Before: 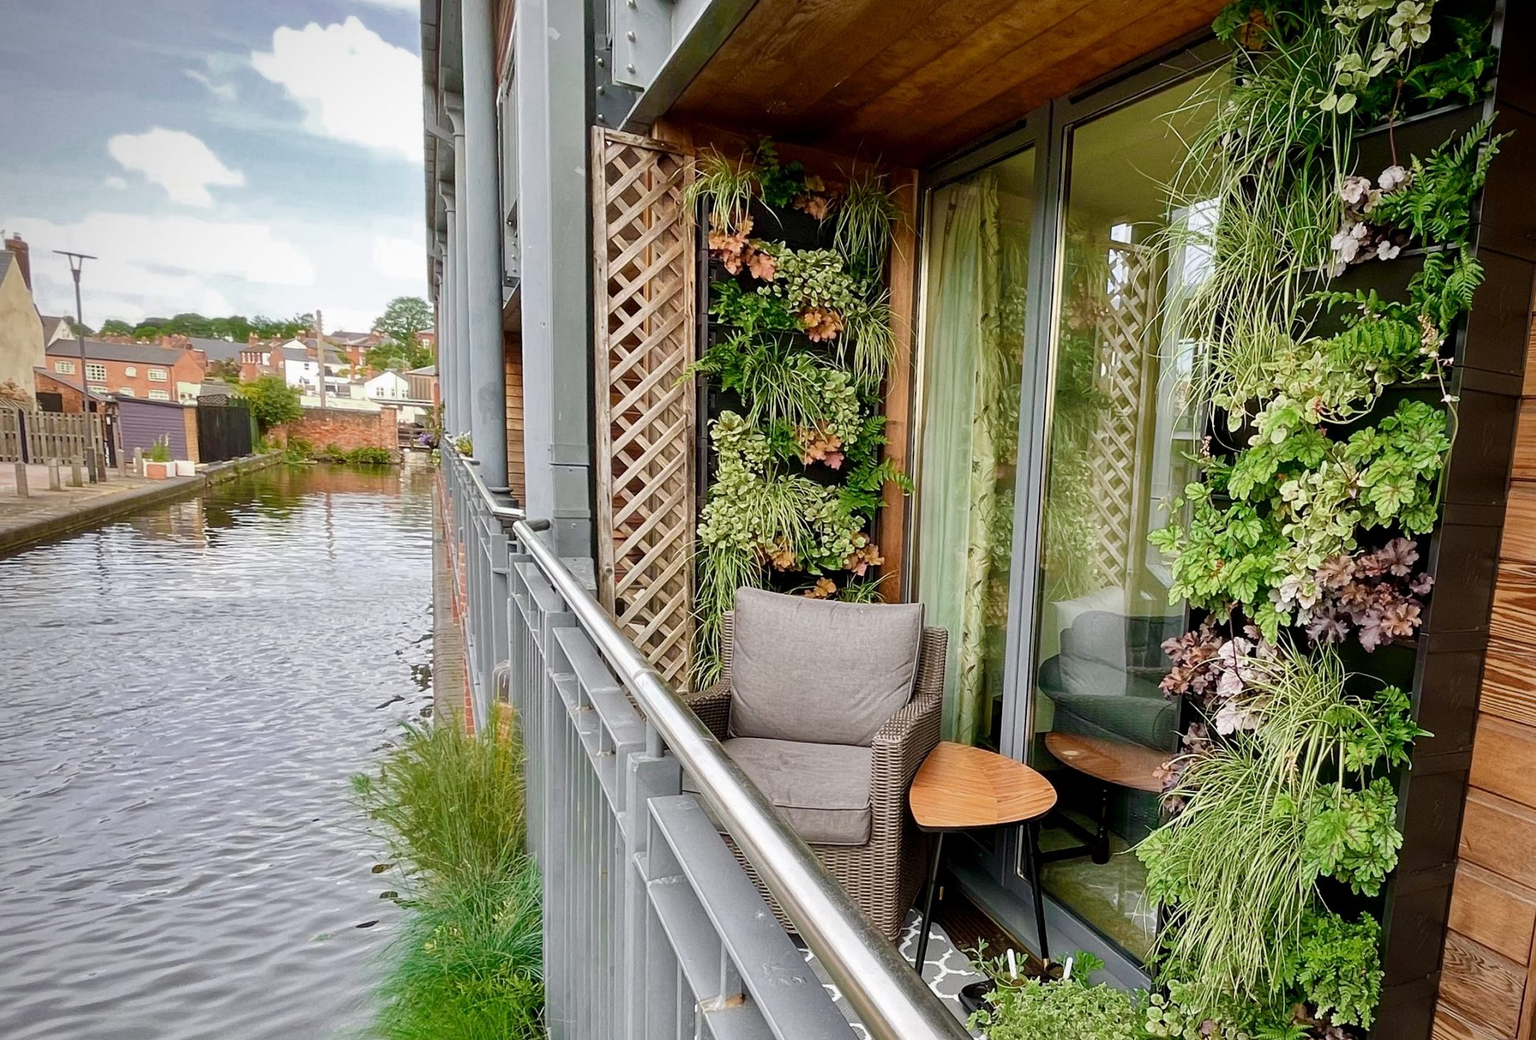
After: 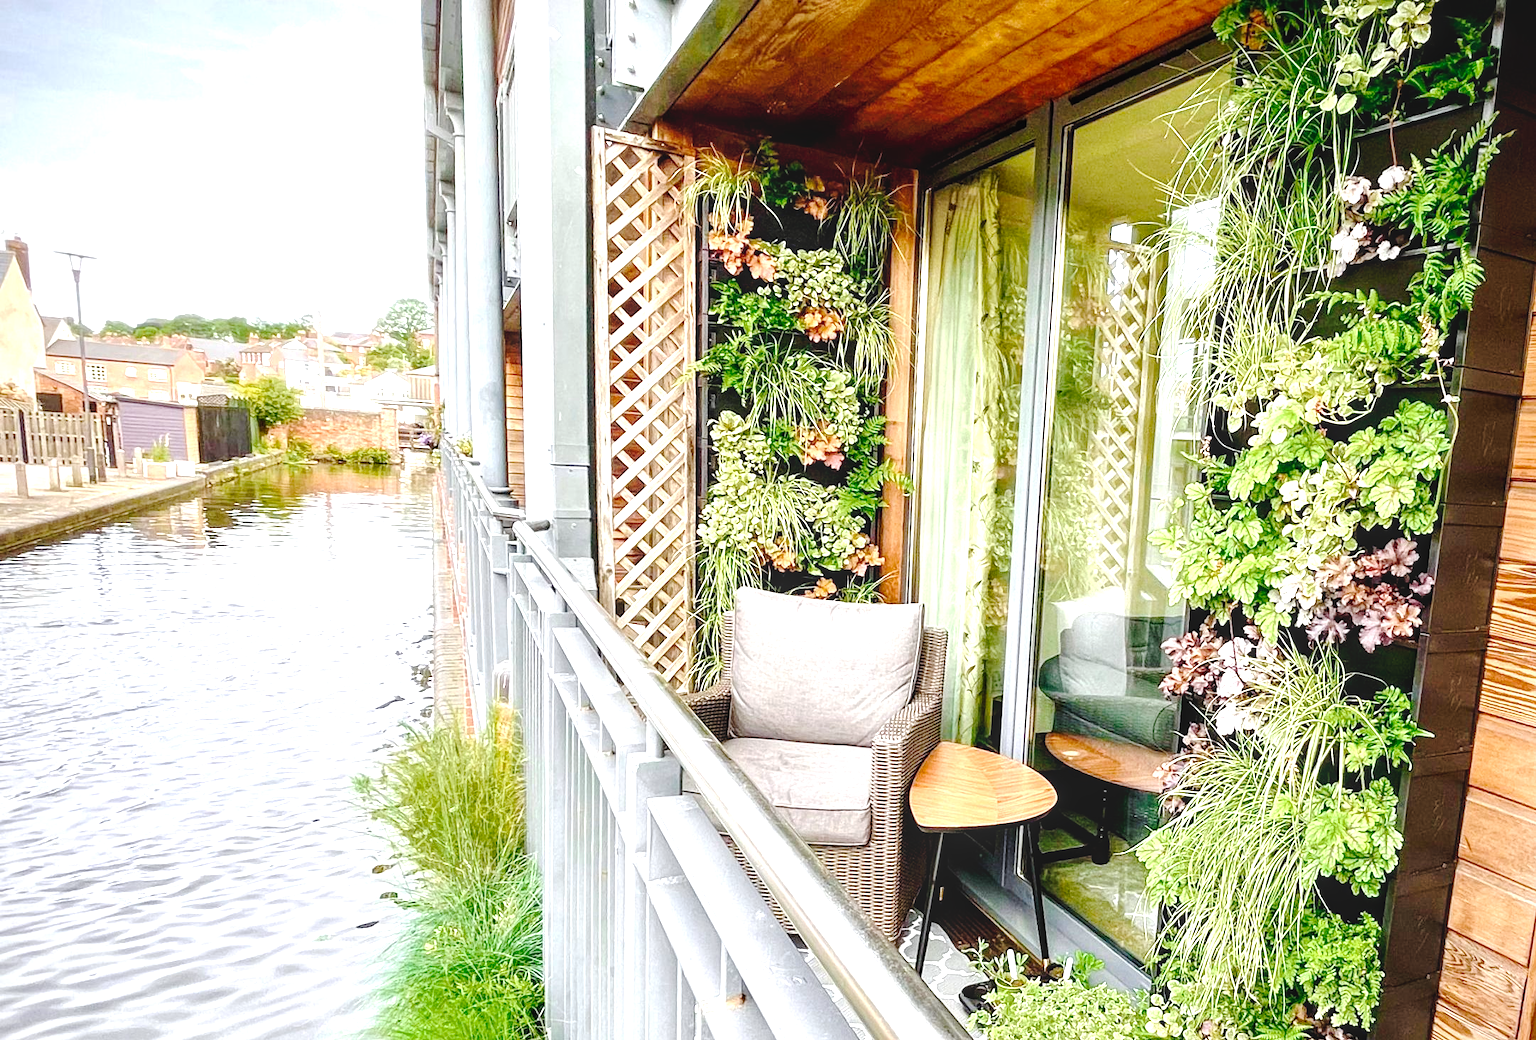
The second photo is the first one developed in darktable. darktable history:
local contrast: on, module defaults
tone curve: curves: ch0 [(0, 0) (0.003, 0.047) (0.011, 0.05) (0.025, 0.053) (0.044, 0.057) (0.069, 0.062) (0.1, 0.084) (0.136, 0.115) (0.177, 0.159) (0.224, 0.216) (0.277, 0.289) (0.335, 0.382) (0.399, 0.474) (0.468, 0.561) (0.543, 0.636) (0.623, 0.705) (0.709, 0.778) (0.801, 0.847) (0.898, 0.916) (1, 1)], preserve colors none
exposure: black level correction 0, exposure 1.45 EV, compensate exposure bias true, compensate highlight preservation false
white balance: red 0.986, blue 1.01
